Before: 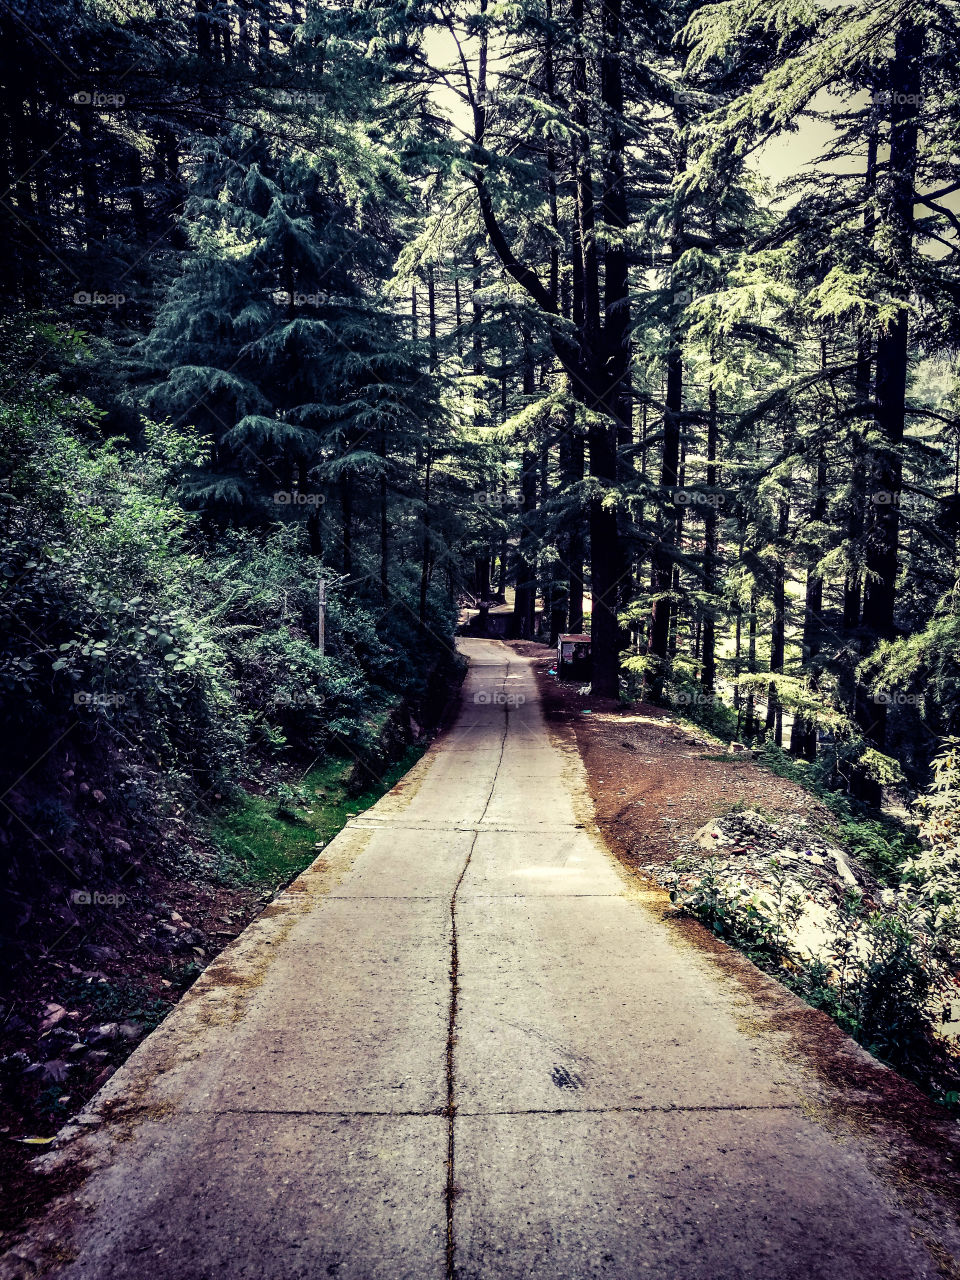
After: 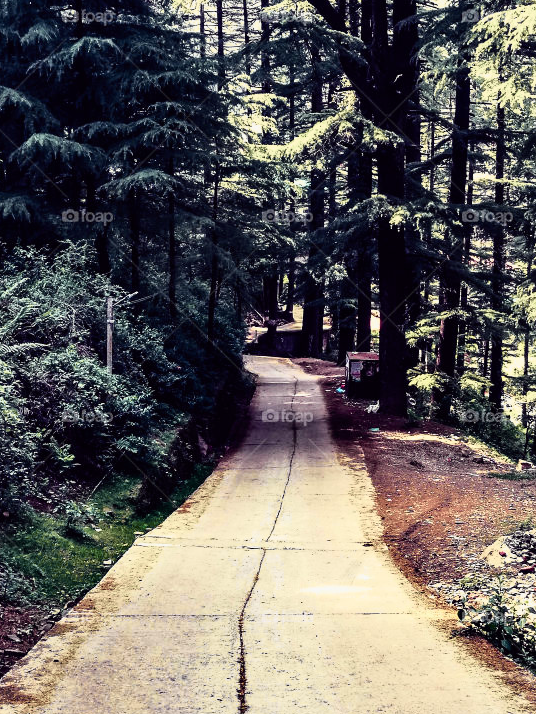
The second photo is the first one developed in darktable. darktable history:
crop and rotate: left 22.13%, top 22.054%, right 22.026%, bottom 22.102%
tone curve: curves: ch0 [(0, 0) (0.105, 0.08) (0.195, 0.18) (0.283, 0.288) (0.384, 0.419) (0.485, 0.531) (0.638, 0.69) (0.795, 0.879) (1, 0.977)]; ch1 [(0, 0) (0.161, 0.092) (0.35, 0.33) (0.379, 0.401) (0.456, 0.469) (0.498, 0.503) (0.531, 0.537) (0.596, 0.621) (0.635, 0.655) (1, 1)]; ch2 [(0, 0) (0.371, 0.362) (0.437, 0.437) (0.483, 0.484) (0.53, 0.515) (0.56, 0.58) (0.622, 0.606) (1, 1)], color space Lab, independent channels, preserve colors none
